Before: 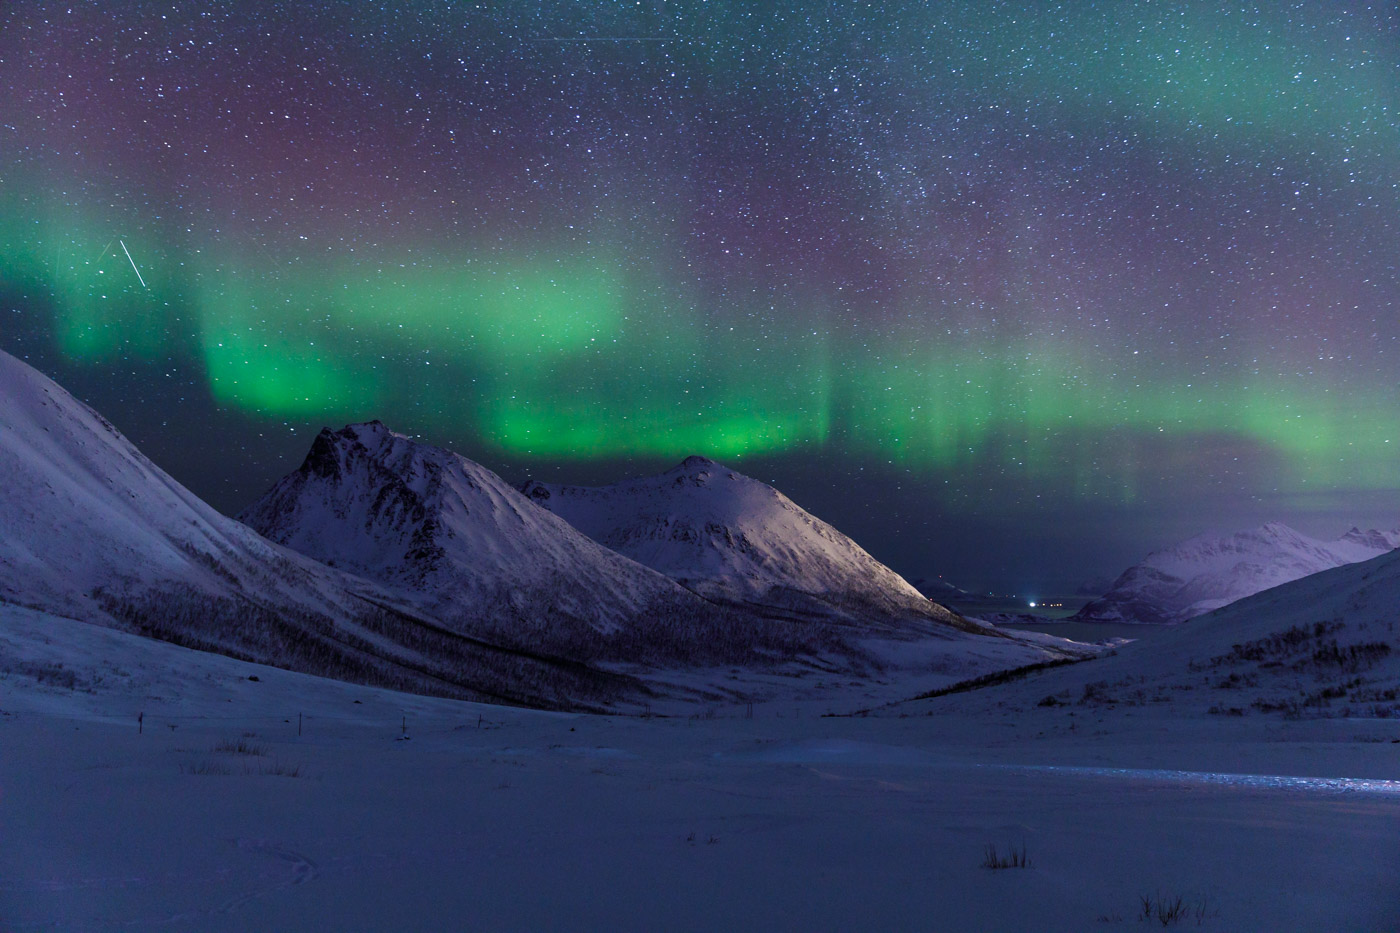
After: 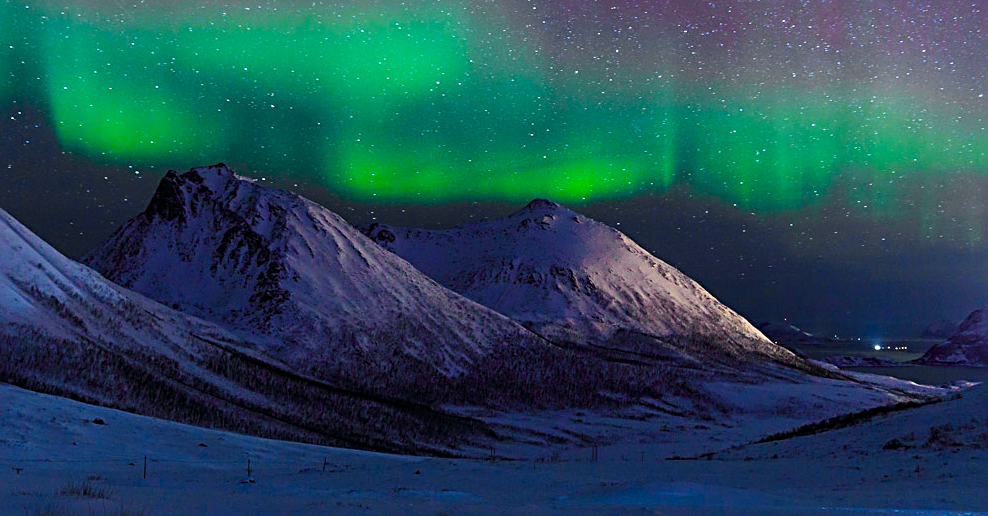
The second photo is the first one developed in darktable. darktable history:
tone curve: curves: ch0 [(0, 0) (0.071, 0.058) (0.266, 0.268) (0.498, 0.542) (0.766, 0.807) (1, 0.983)]; ch1 [(0, 0) (0.346, 0.307) (0.408, 0.387) (0.463, 0.465) (0.482, 0.493) (0.502, 0.499) (0.517, 0.505) (0.55, 0.554) (0.597, 0.61) (0.651, 0.698) (1, 1)]; ch2 [(0, 0) (0.346, 0.34) (0.434, 0.46) (0.485, 0.494) (0.5, 0.498) (0.509, 0.517) (0.526, 0.539) (0.583, 0.603) (0.625, 0.659) (1, 1)], color space Lab, independent channels, preserve colors none
rotate and perspective: crop left 0, crop top 0
color balance rgb: perceptual saturation grading › global saturation 25%, global vibrance 20%
crop: left 11.123%, top 27.61%, right 18.3%, bottom 17.034%
sharpen: radius 2.584, amount 0.688
